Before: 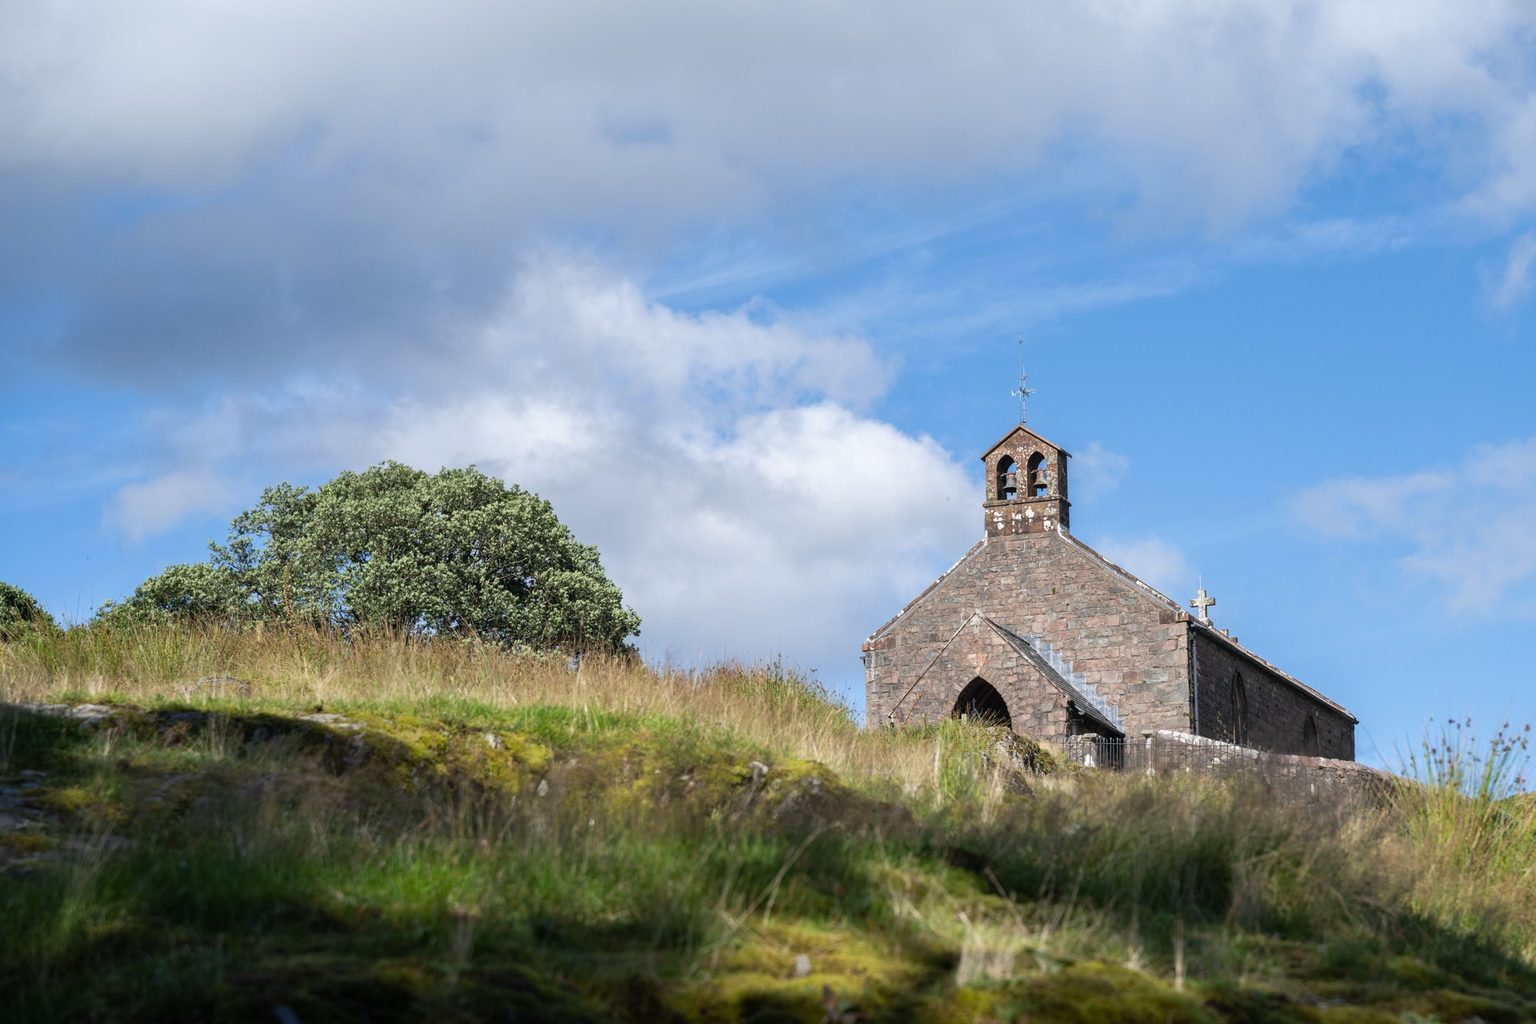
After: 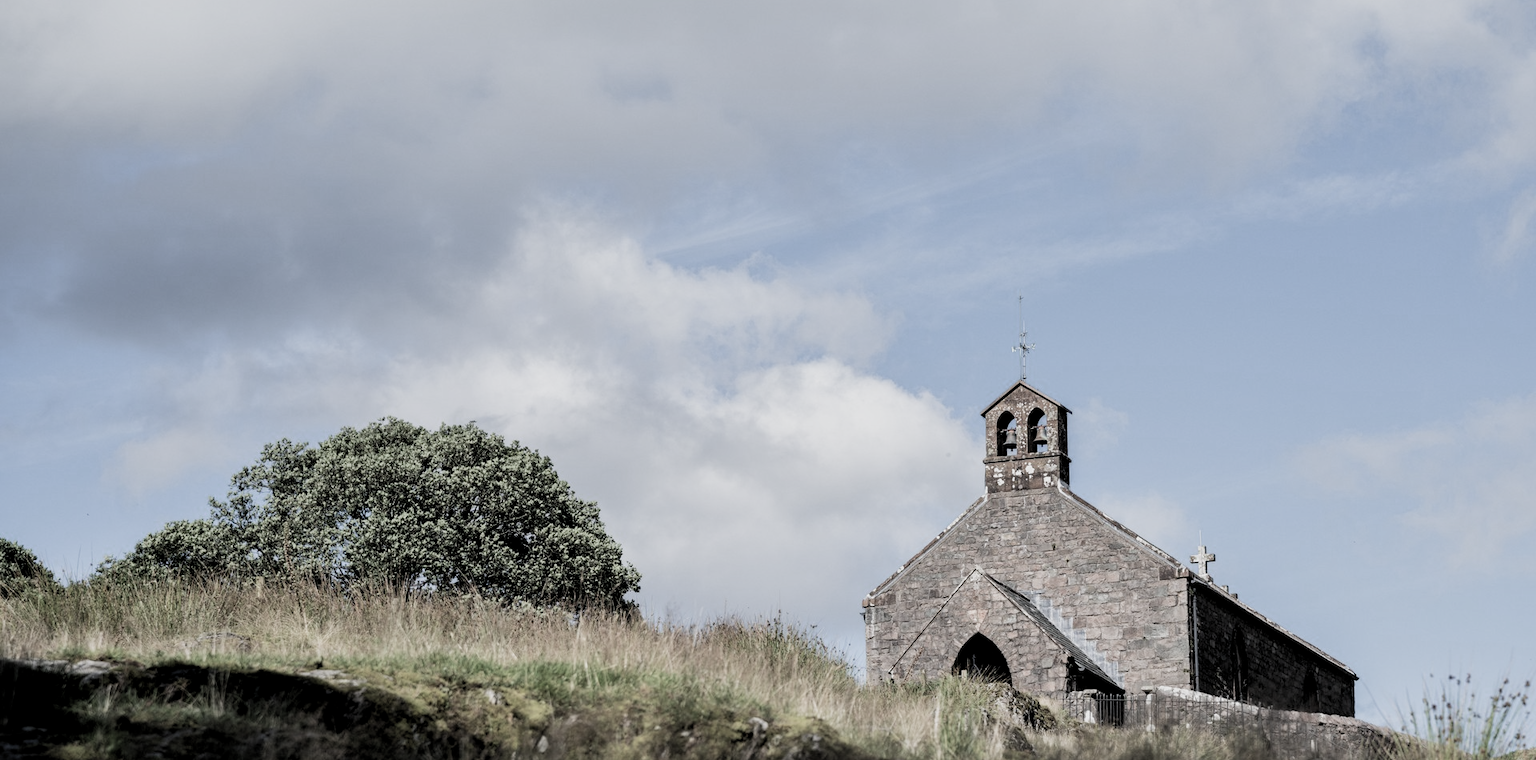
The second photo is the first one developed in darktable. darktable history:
local contrast: mode bilateral grid, contrast 19, coarseness 49, detail 119%, midtone range 0.2
filmic rgb: black relative exposure -5.05 EV, white relative exposure 3.18 EV, threshold 3.02 EV, hardness 3.41, contrast 1.195, highlights saturation mix -28.59%, preserve chrominance RGB euclidean norm, color science v5 (2021), contrast in shadows safe, contrast in highlights safe, enable highlight reconstruction true
crop: top 4.319%, bottom 21.386%
exposure: black level correction 0.01, exposure 0.007 EV, compensate highlight preservation false
